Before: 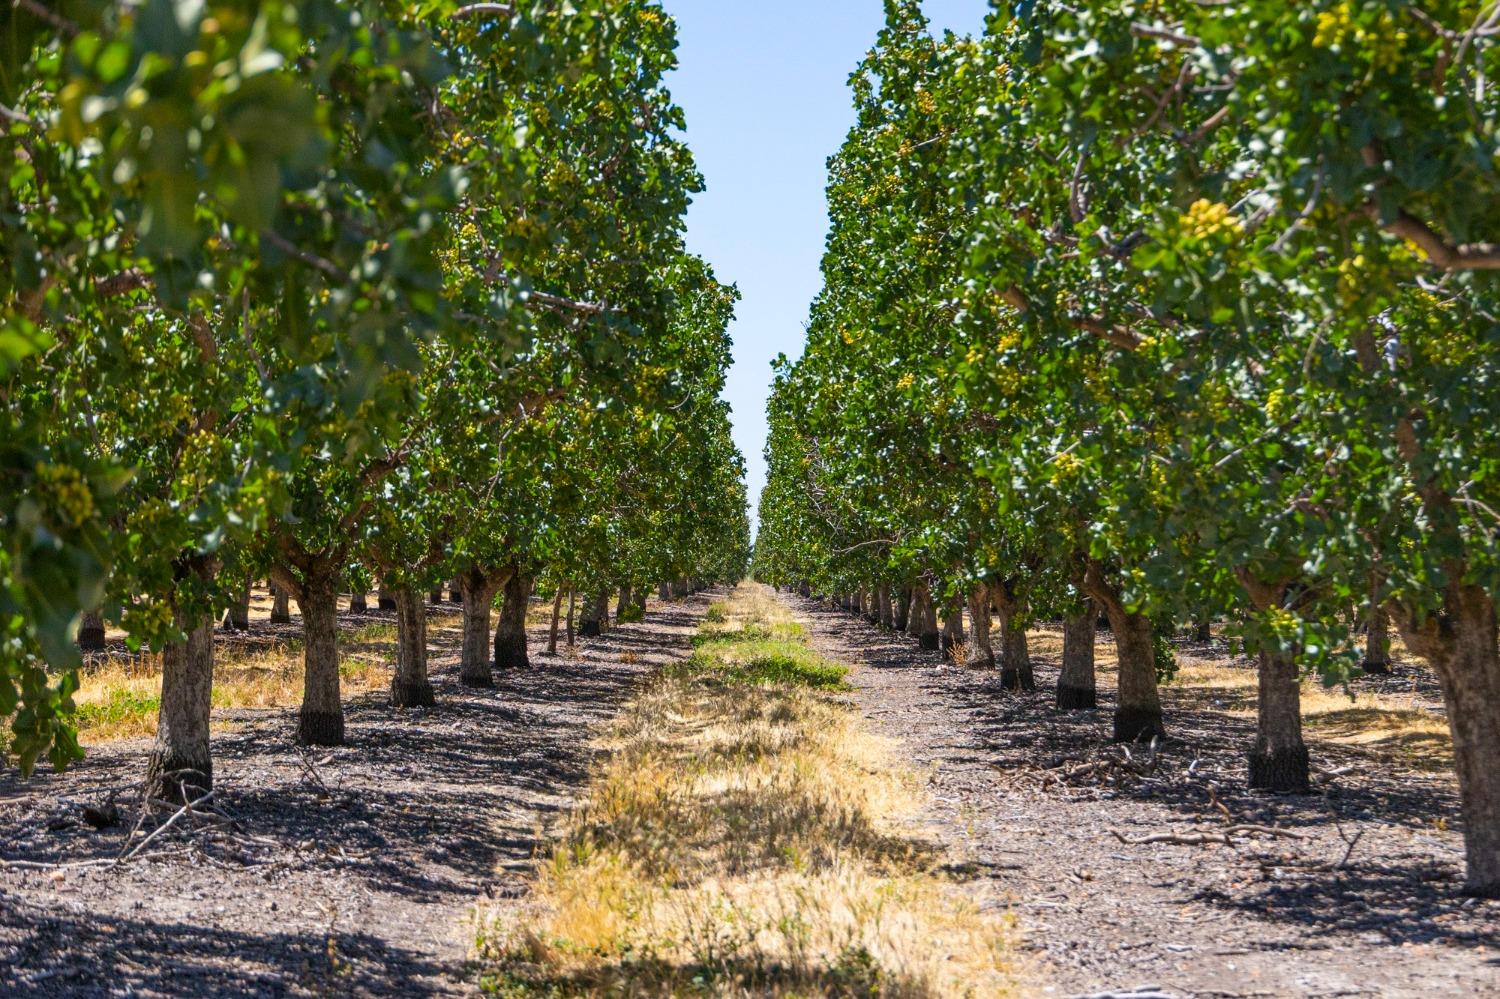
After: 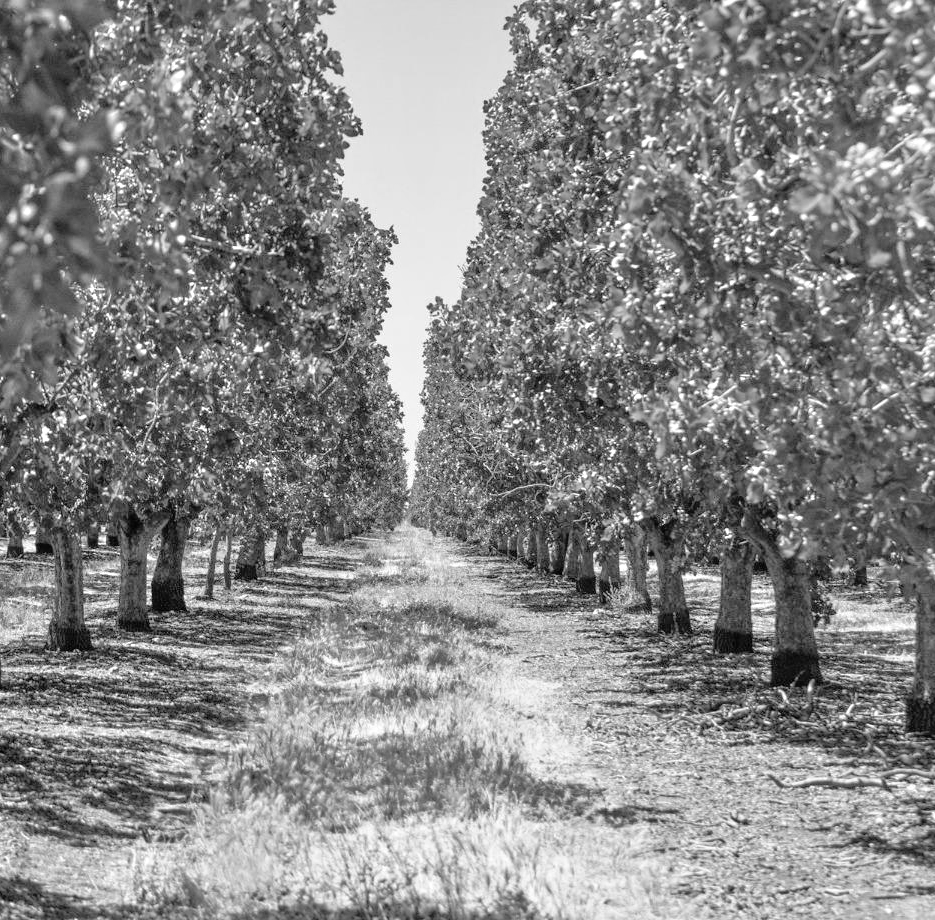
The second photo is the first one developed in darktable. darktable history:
crop and rotate: left 22.918%, top 5.629%, right 14.711%, bottom 2.247%
monochrome: on, module defaults
tone equalizer: -7 EV 0.15 EV, -6 EV 0.6 EV, -5 EV 1.15 EV, -4 EV 1.33 EV, -3 EV 1.15 EV, -2 EV 0.6 EV, -1 EV 0.15 EV, mask exposure compensation -0.5 EV
